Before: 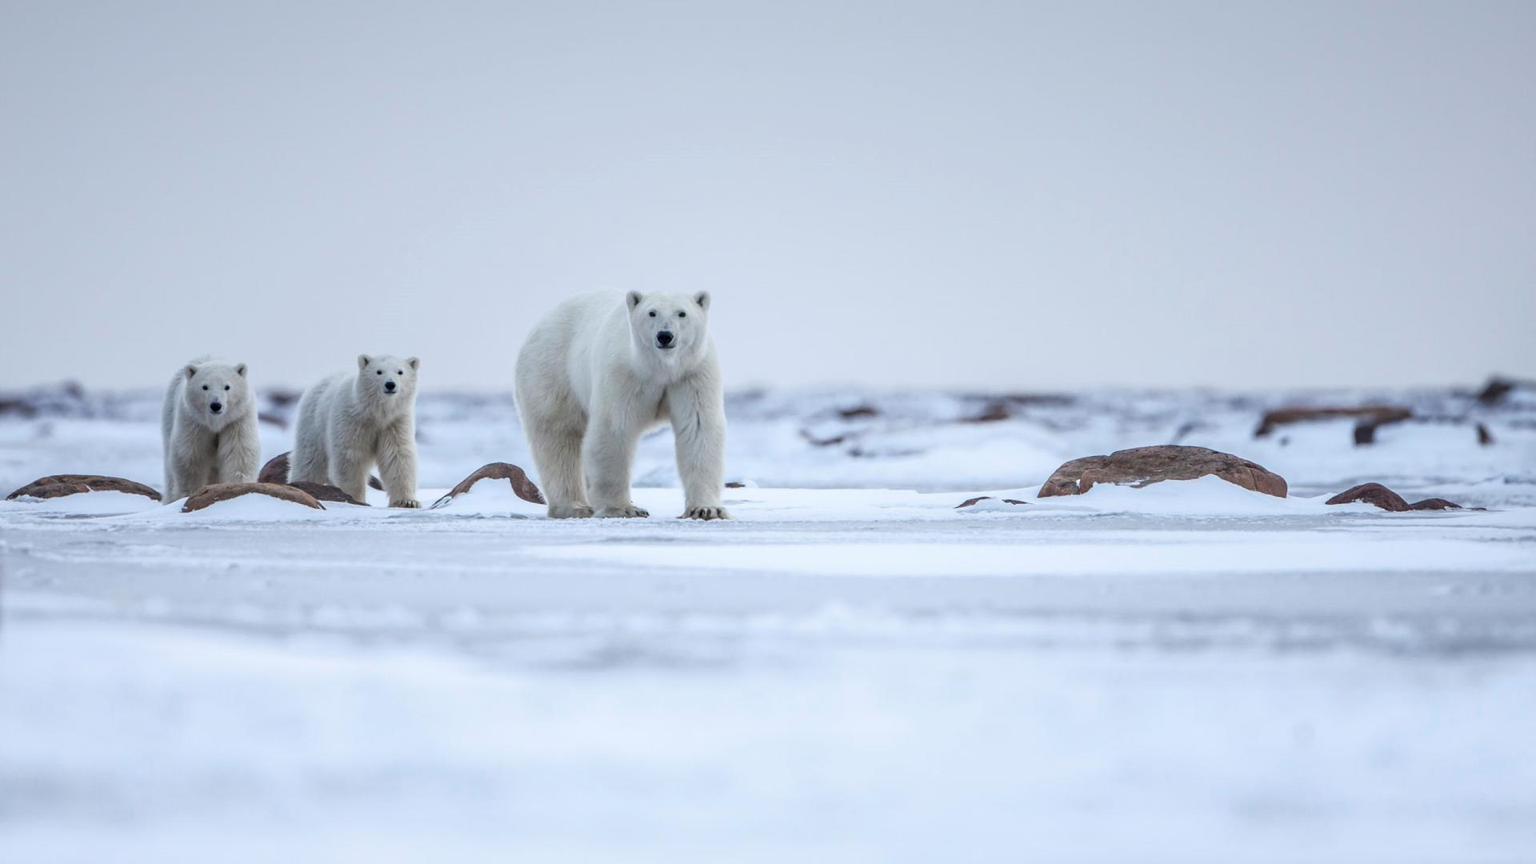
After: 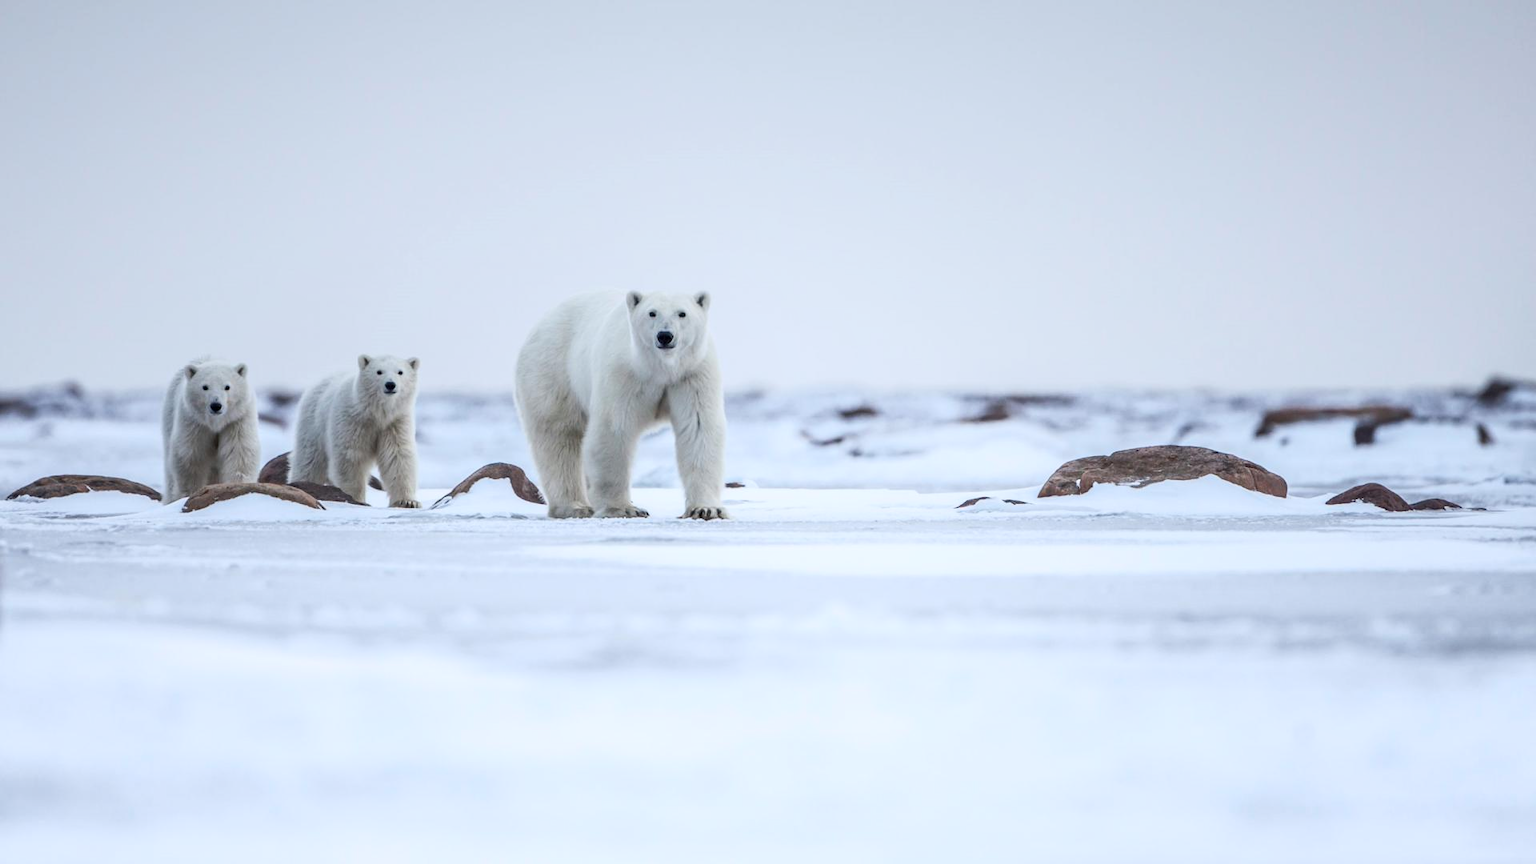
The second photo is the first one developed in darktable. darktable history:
shadows and highlights: shadows 0.109, highlights 41.5
